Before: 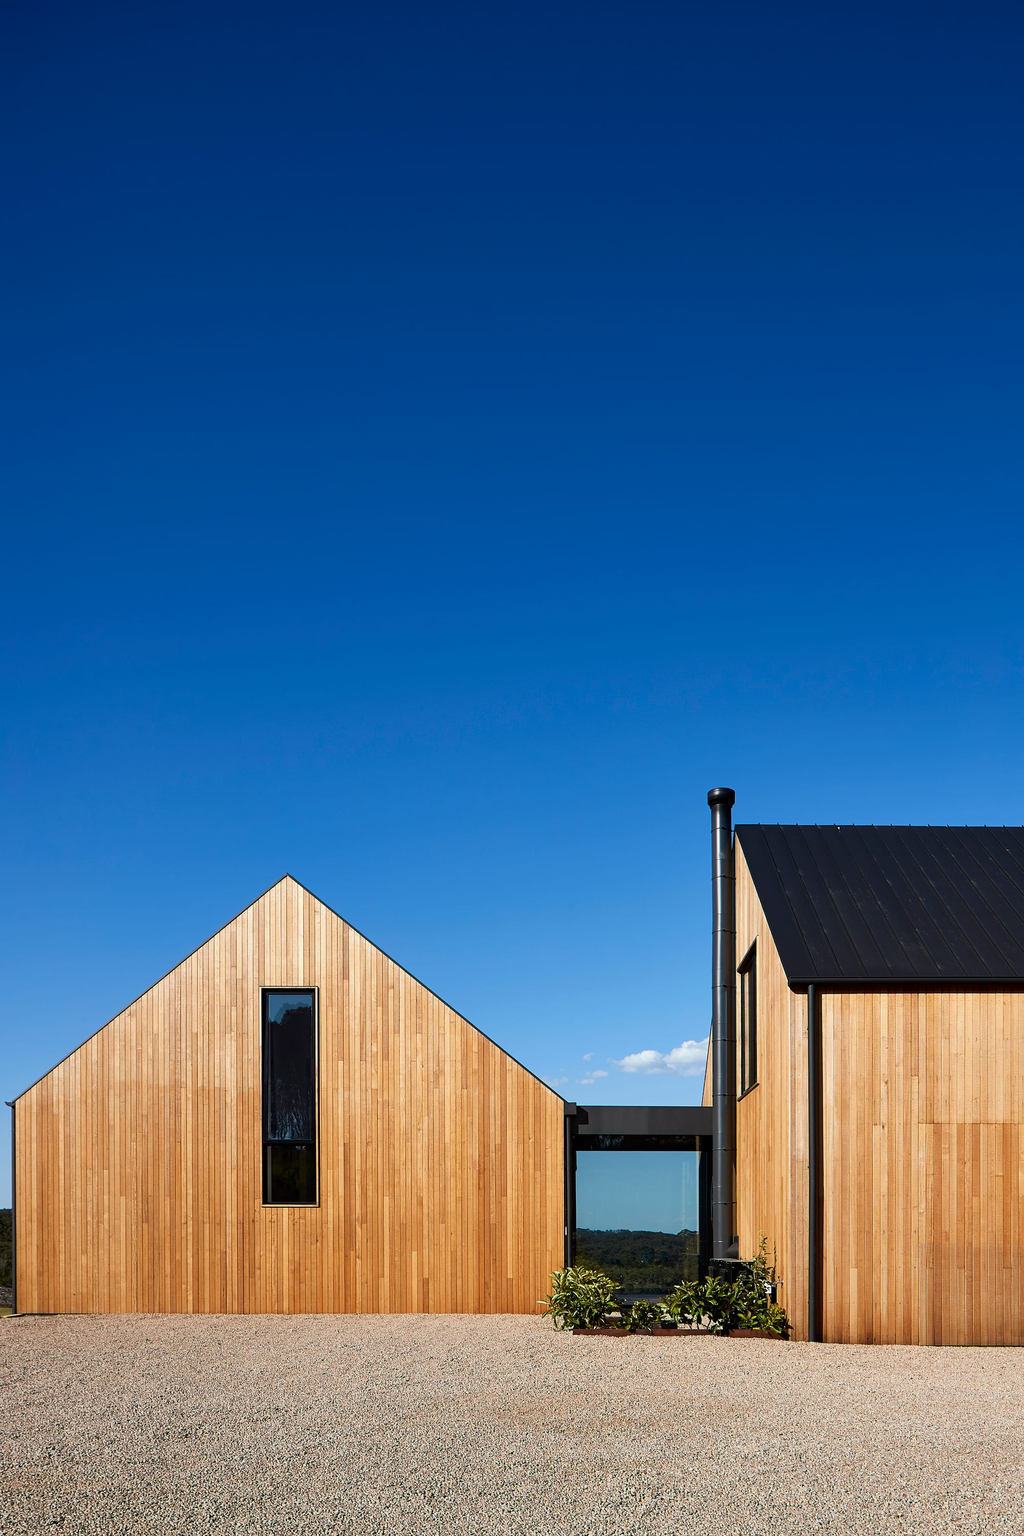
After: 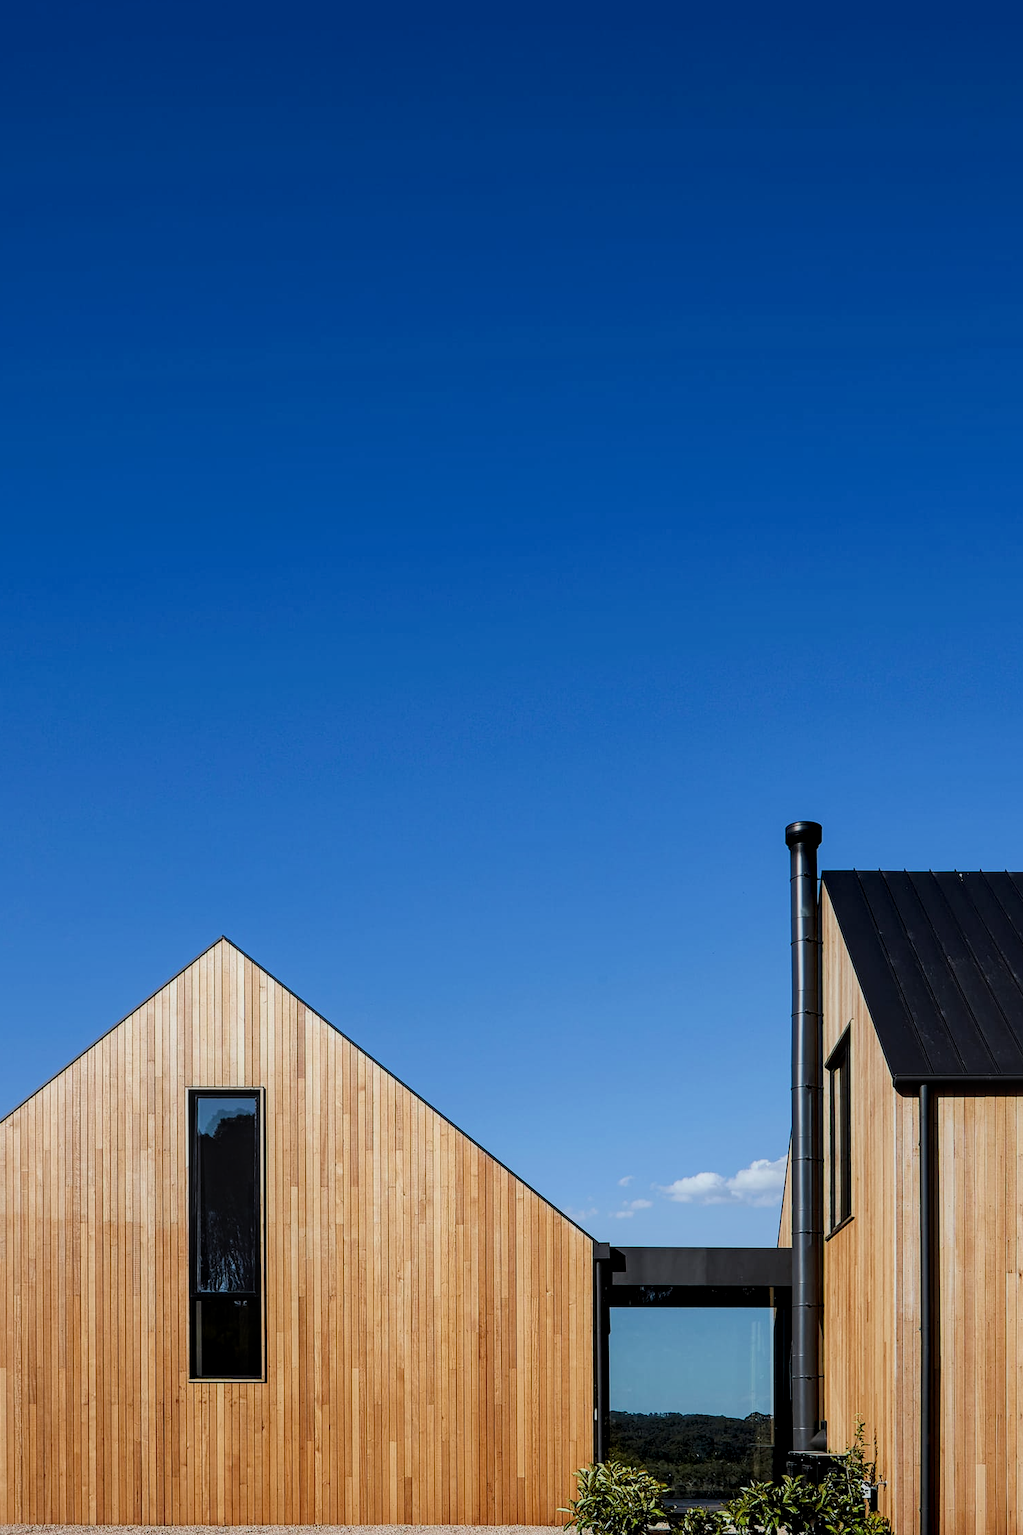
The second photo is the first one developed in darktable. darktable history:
filmic rgb: white relative exposure 3.8 EV, hardness 4.35
crop and rotate: left 11.831%, top 11.346%, right 13.429%, bottom 13.899%
local contrast: detail 130%
white balance: red 0.967, blue 1.049
exposure: black level correction 0, compensate exposure bias true, compensate highlight preservation false
